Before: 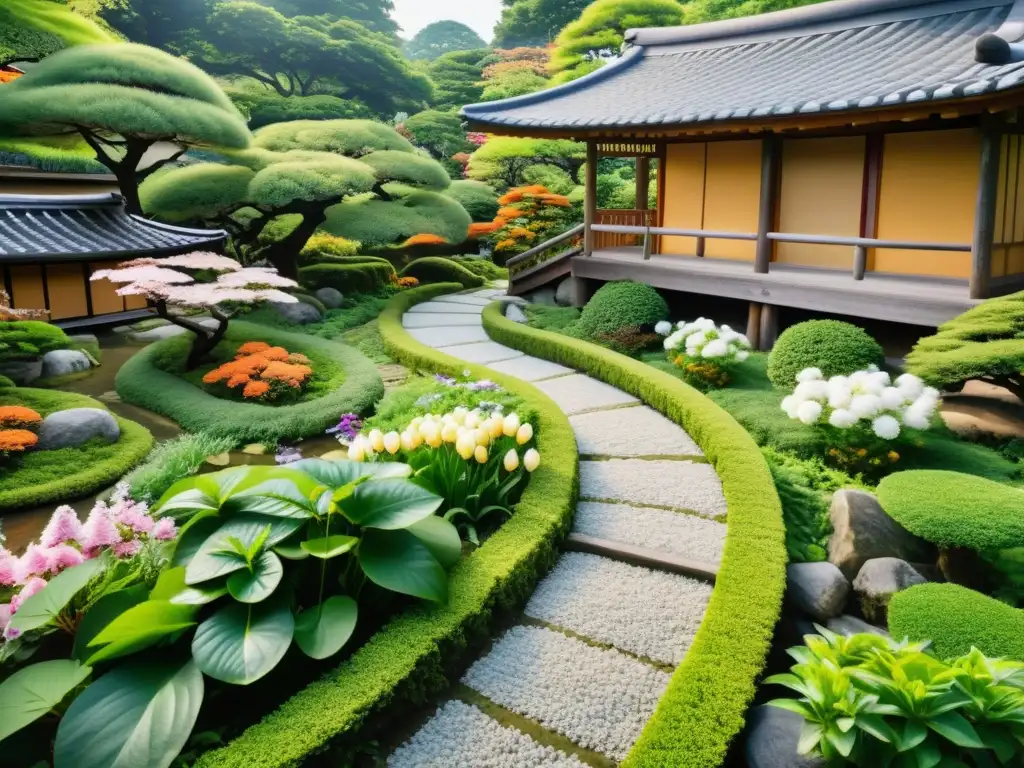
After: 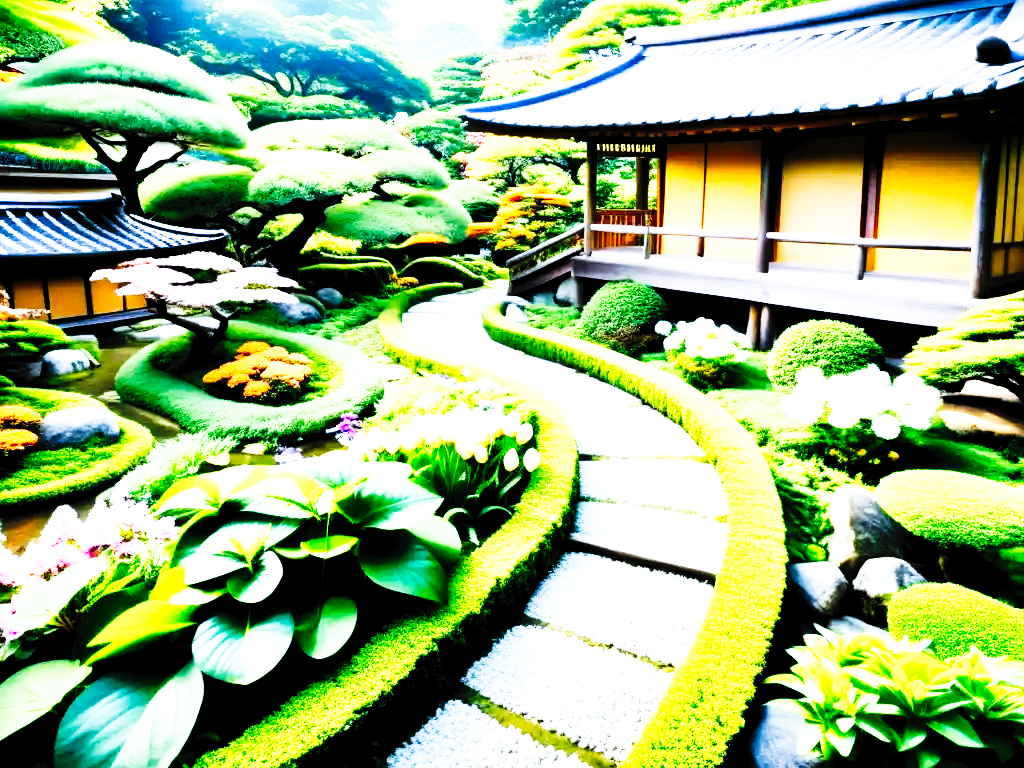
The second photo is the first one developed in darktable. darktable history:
exposure: black level correction 0, exposure 1.2 EV, compensate exposure bias true, compensate highlight preservation false
tone curve: curves: ch0 [(0, 0) (0.003, 0.01) (0.011, 0.01) (0.025, 0.011) (0.044, 0.014) (0.069, 0.018) (0.1, 0.022) (0.136, 0.026) (0.177, 0.035) (0.224, 0.051) (0.277, 0.085) (0.335, 0.158) (0.399, 0.299) (0.468, 0.457) (0.543, 0.634) (0.623, 0.801) (0.709, 0.904) (0.801, 0.963) (0.898, 0.986) (1, 1)], preserve colors none
rgb levels: levels [[0.034, 0.472, 0.904], [0, 0.5, 1], [0, 0.5, 1]]
white balance: red 0.926, green 1.003, blue 1.133
